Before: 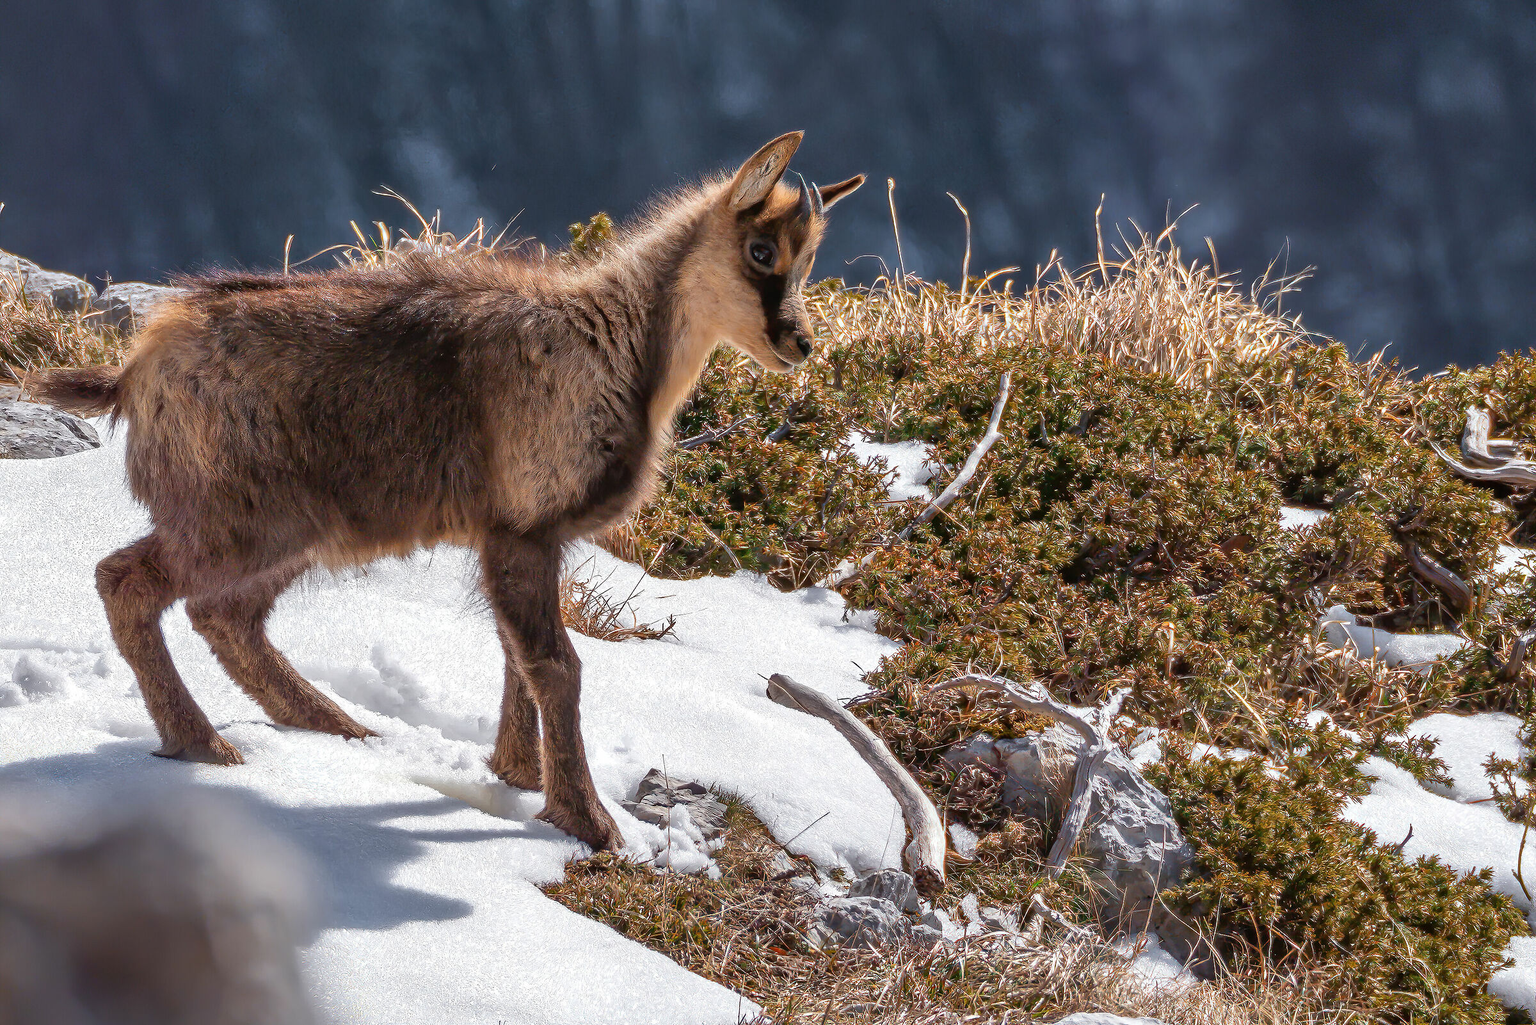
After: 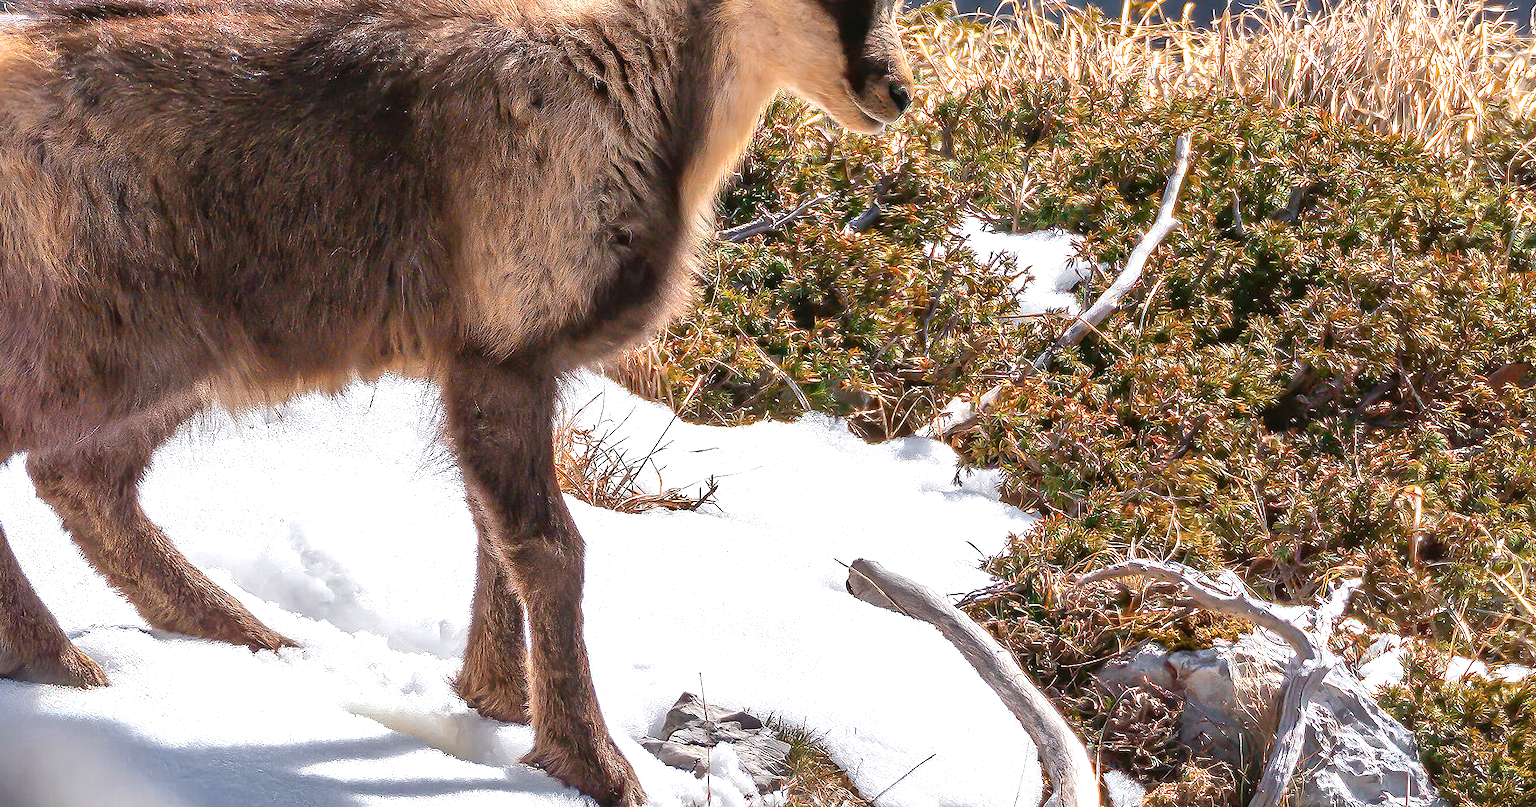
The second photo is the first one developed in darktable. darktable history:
exposure: black level correction 0, exposure 0.59 EV, compensate highlight preservation false
crop: left 10.893%, top 27.115%, right 18.264%, bottom 17.017%
